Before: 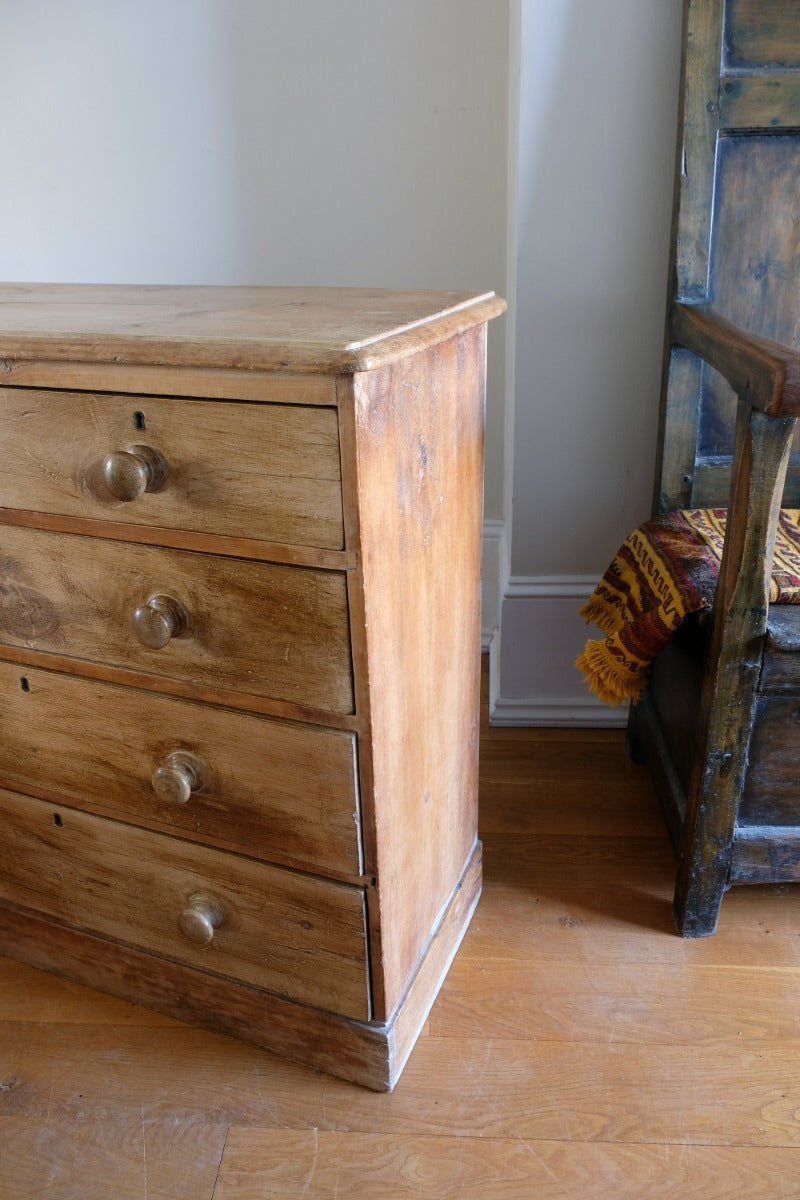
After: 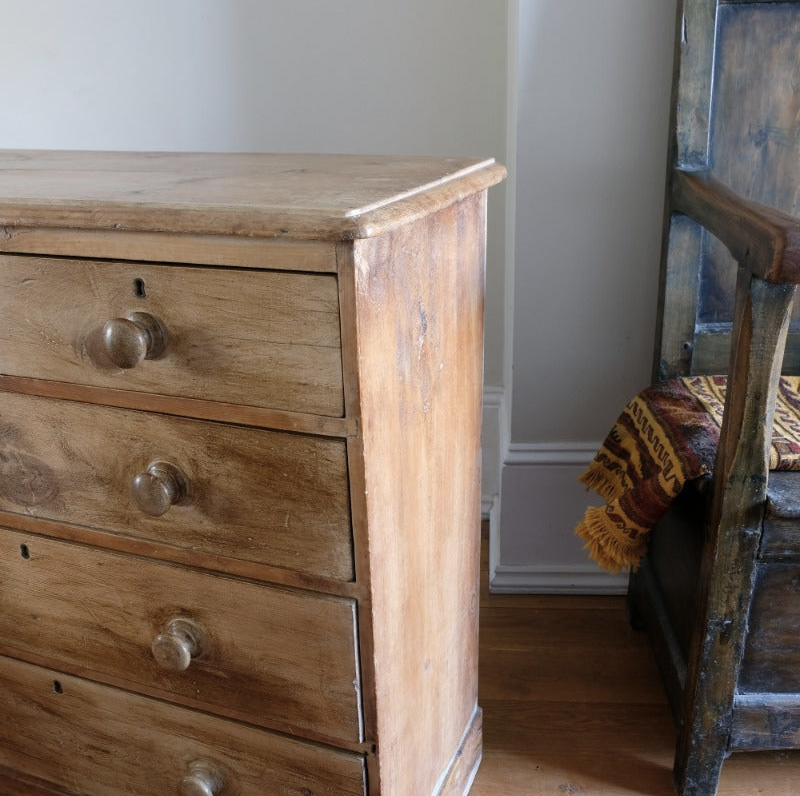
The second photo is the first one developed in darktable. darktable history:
crop: top 11.162%, bottom 22.475%
color correction: highlights b* 0.004, saturation 0.785
